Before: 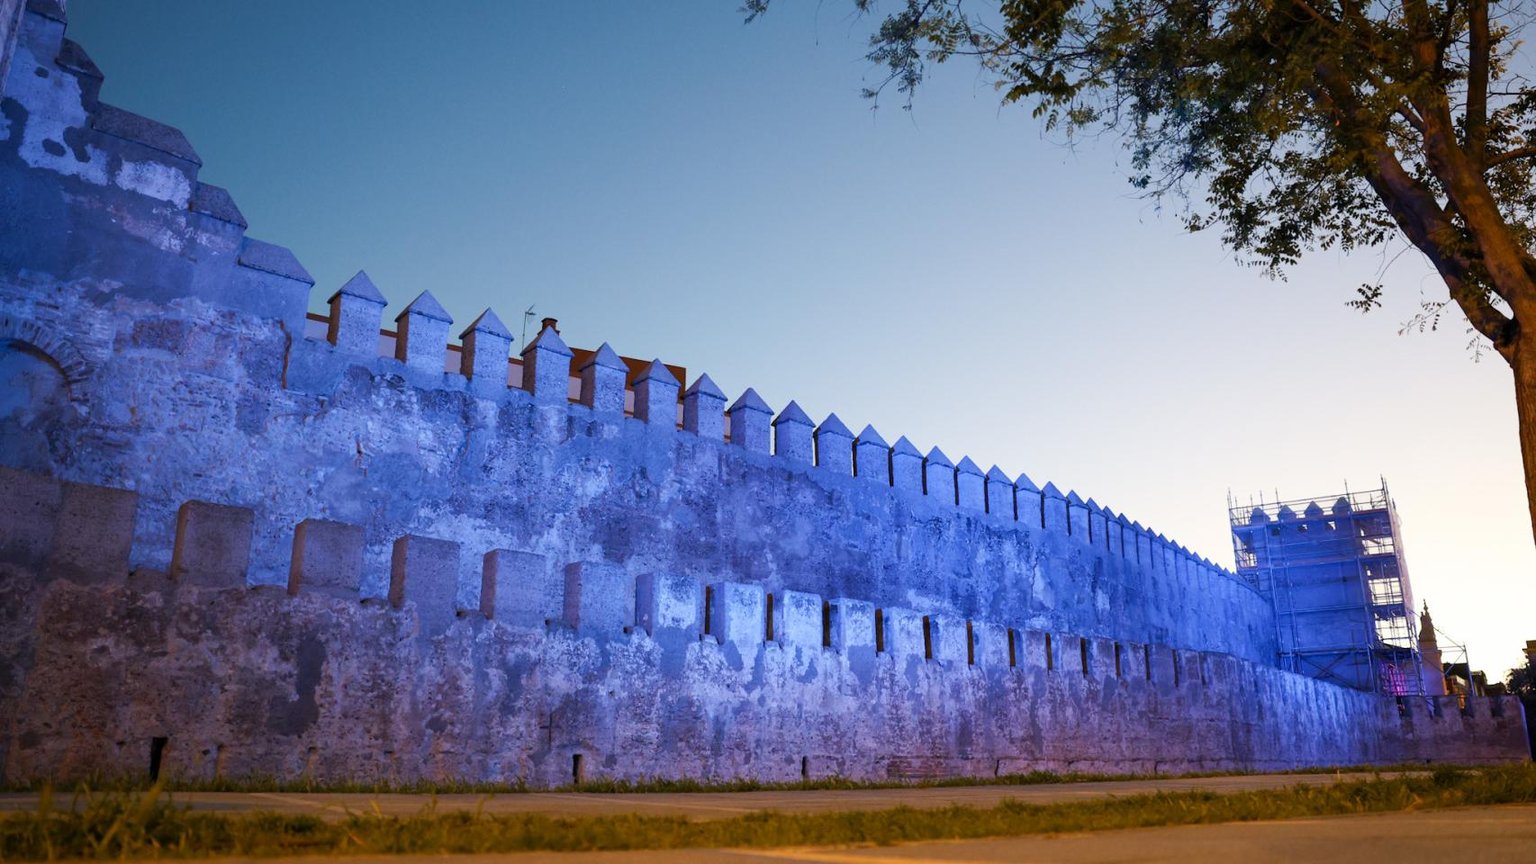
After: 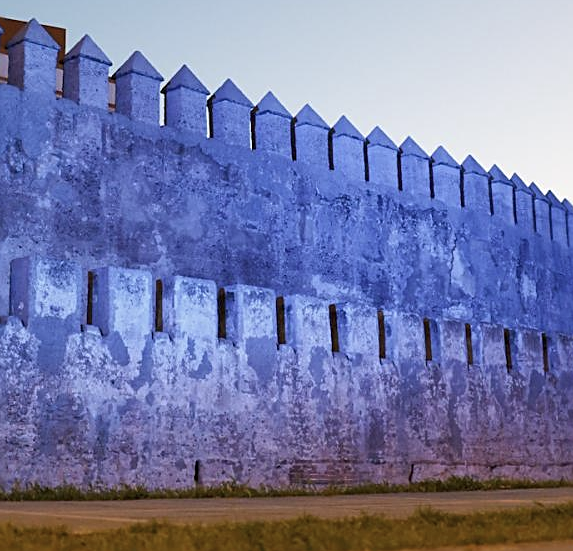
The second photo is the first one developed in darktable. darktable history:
crop: left 40.802%, top 39.597%, right 25.572%, bottom 2.923%
color correction: highlights b* -0.027, saturation 0.814
sharpen: on, module defaults
